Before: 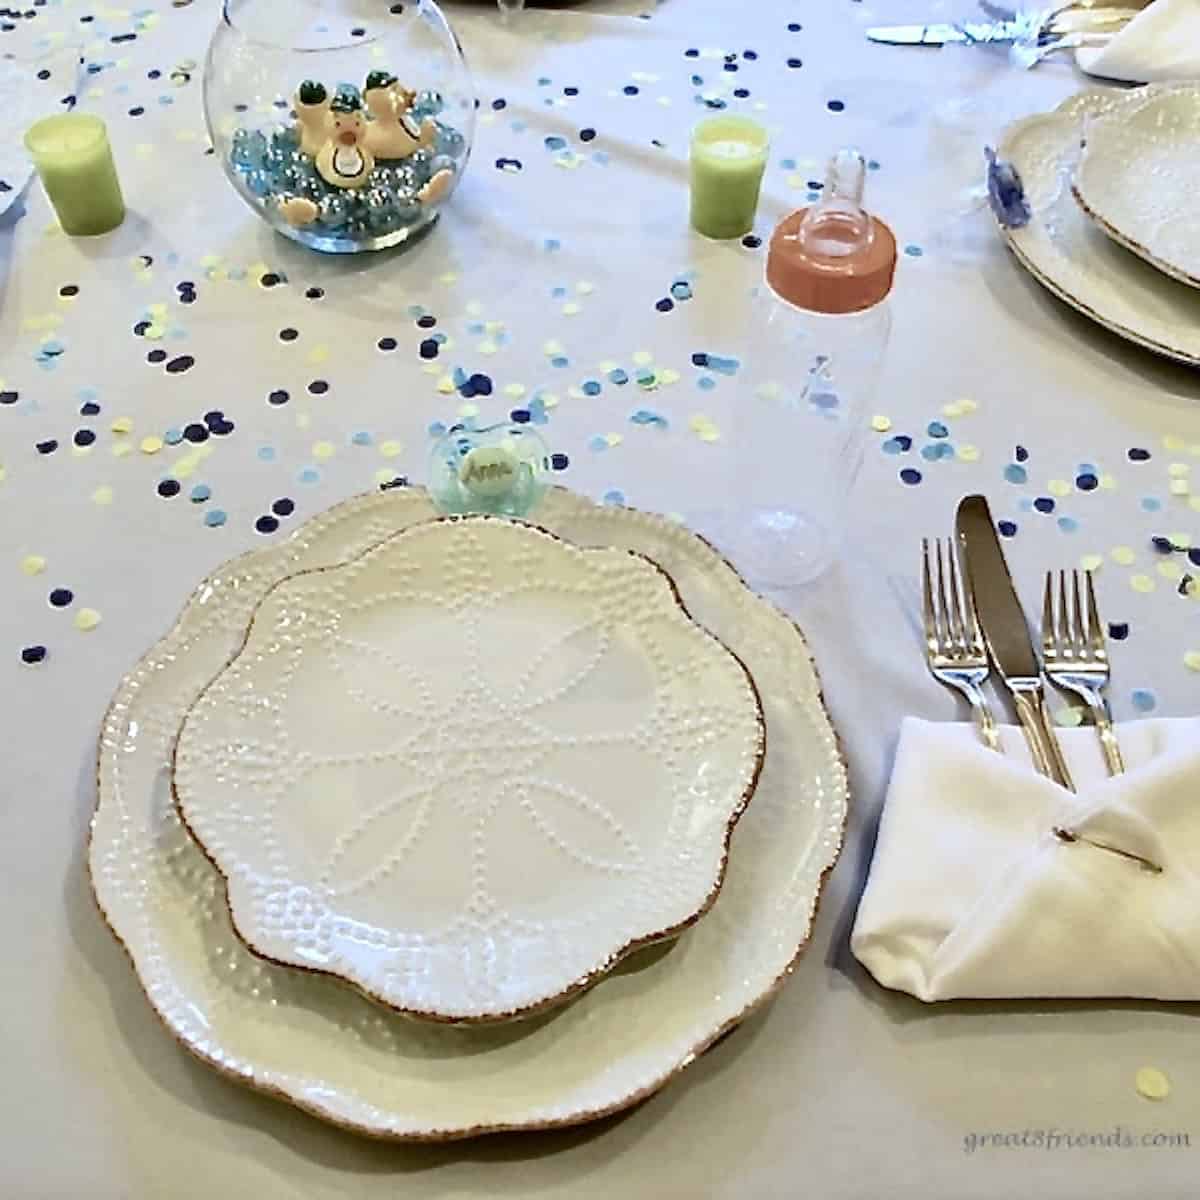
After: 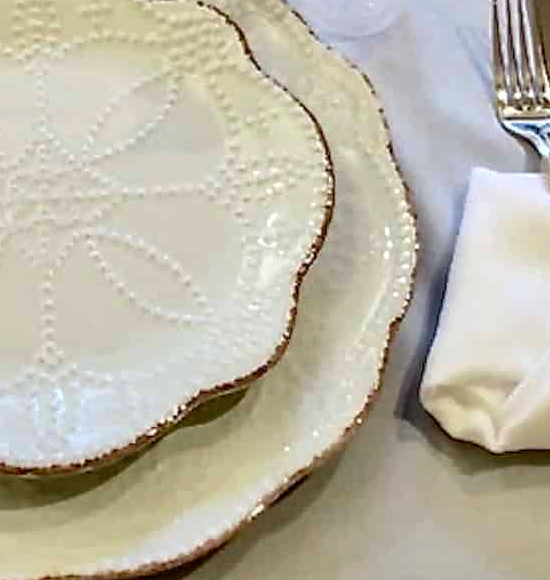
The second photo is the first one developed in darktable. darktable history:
crop: left 35.976%, top 45.819%, right 18.162%, bottom 5.807%
local contrast: on, module defaults
rotate and perspective: crop left 0, crop top 0
